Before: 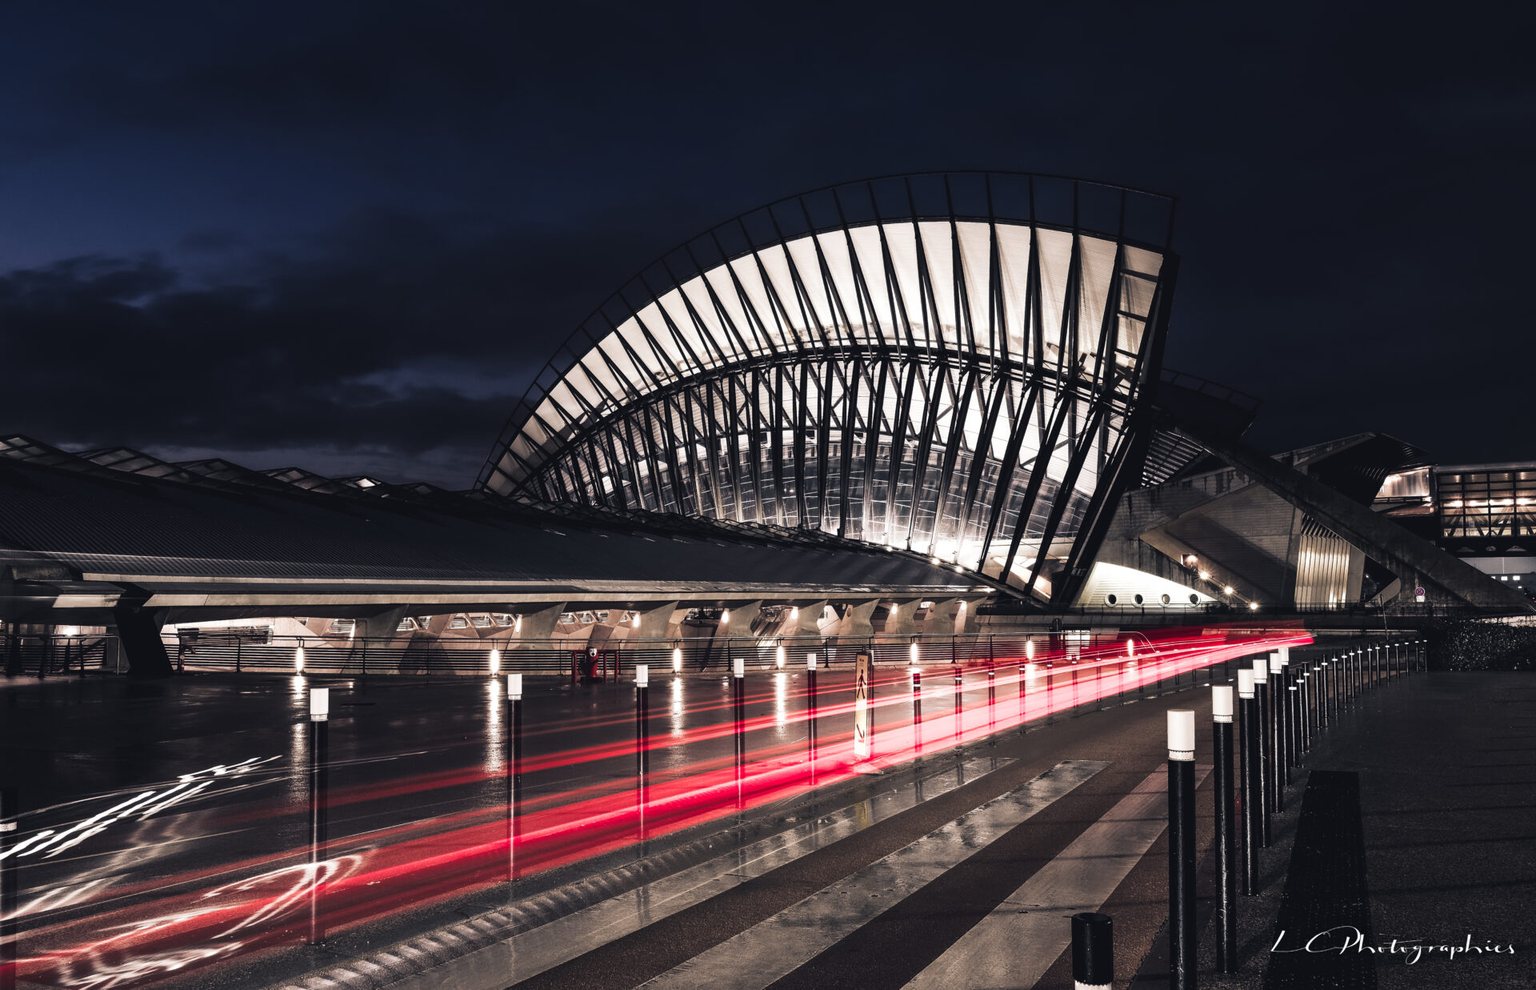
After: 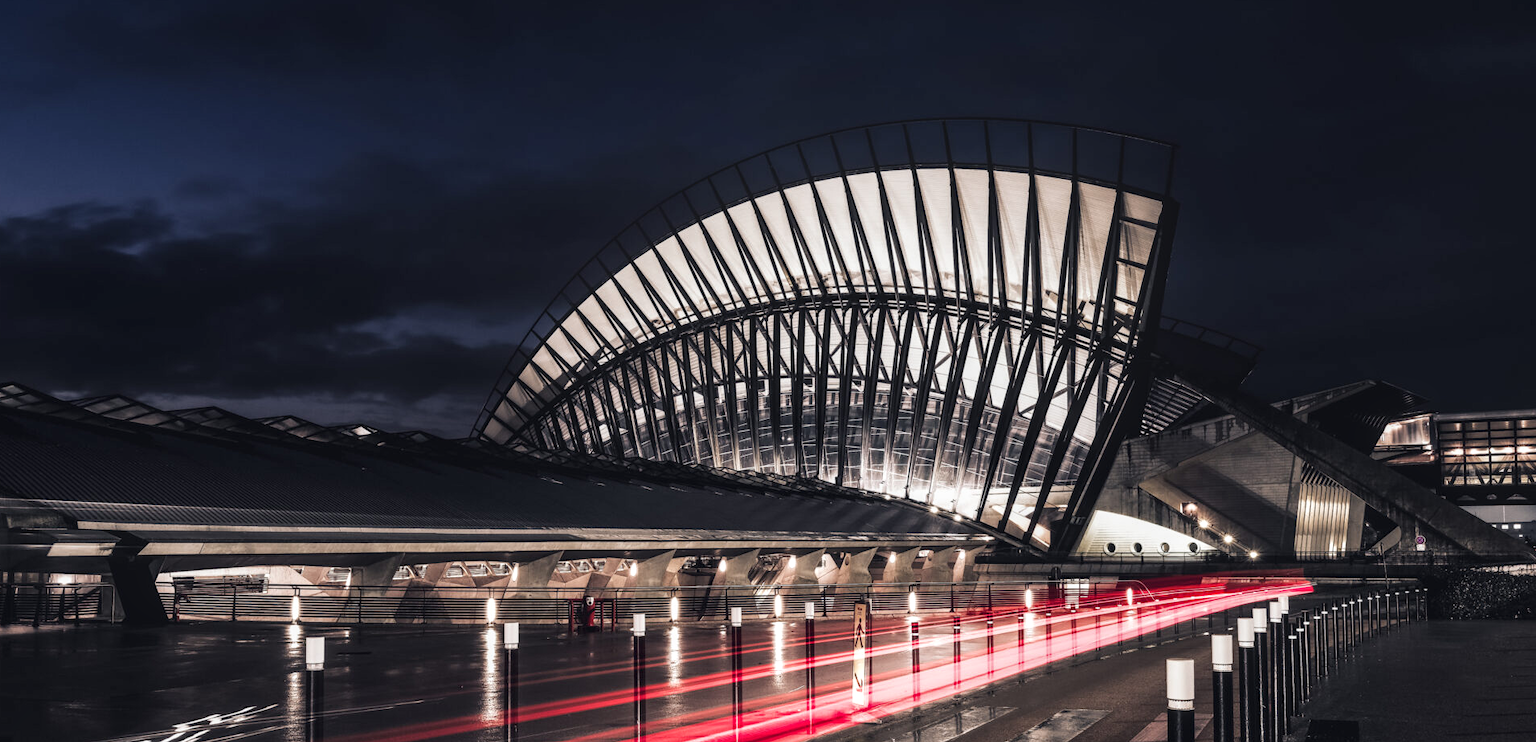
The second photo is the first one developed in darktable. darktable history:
crop: left 0.387%, top 5.469%, bottom 19.809%
local contrast: on, module defaults
